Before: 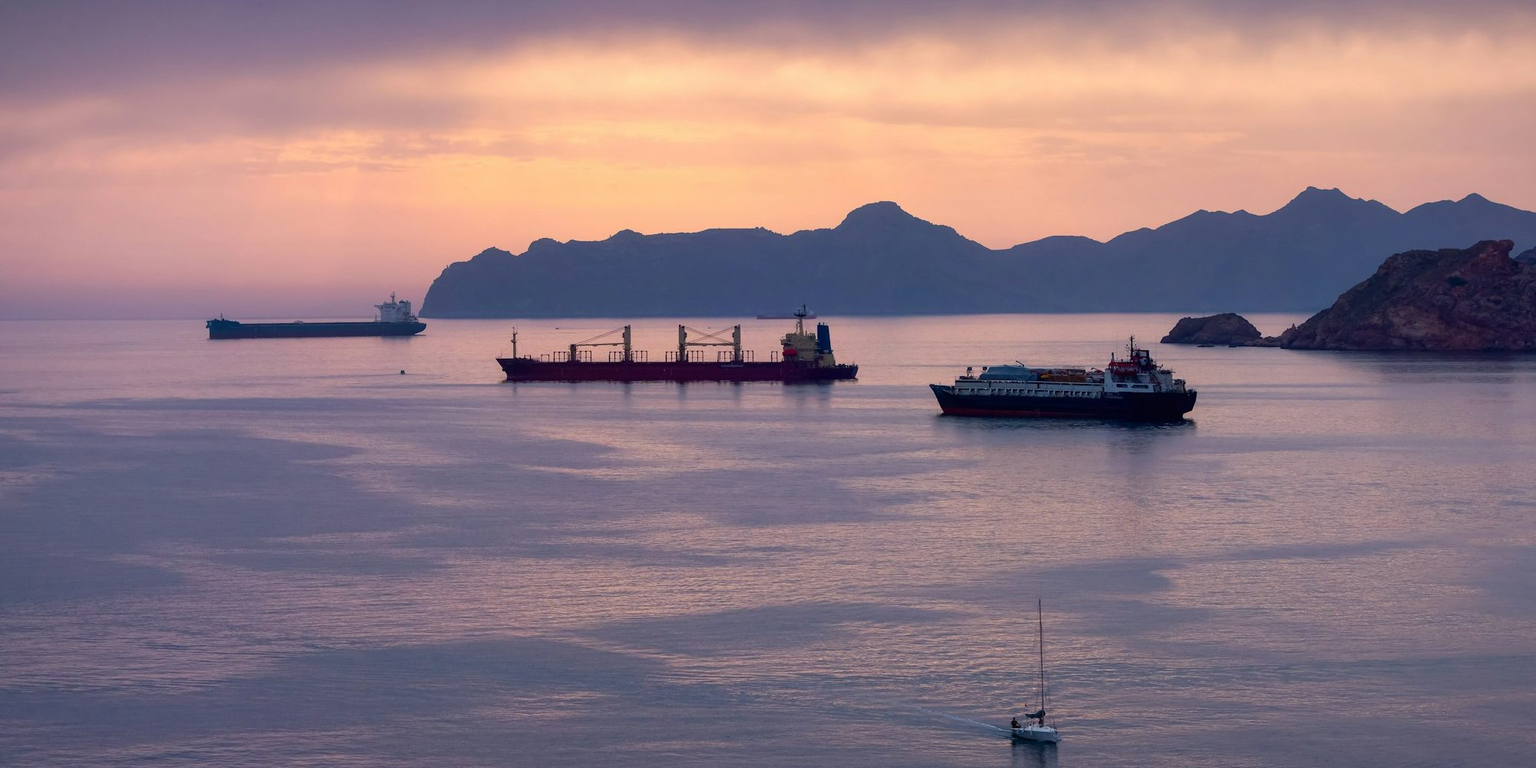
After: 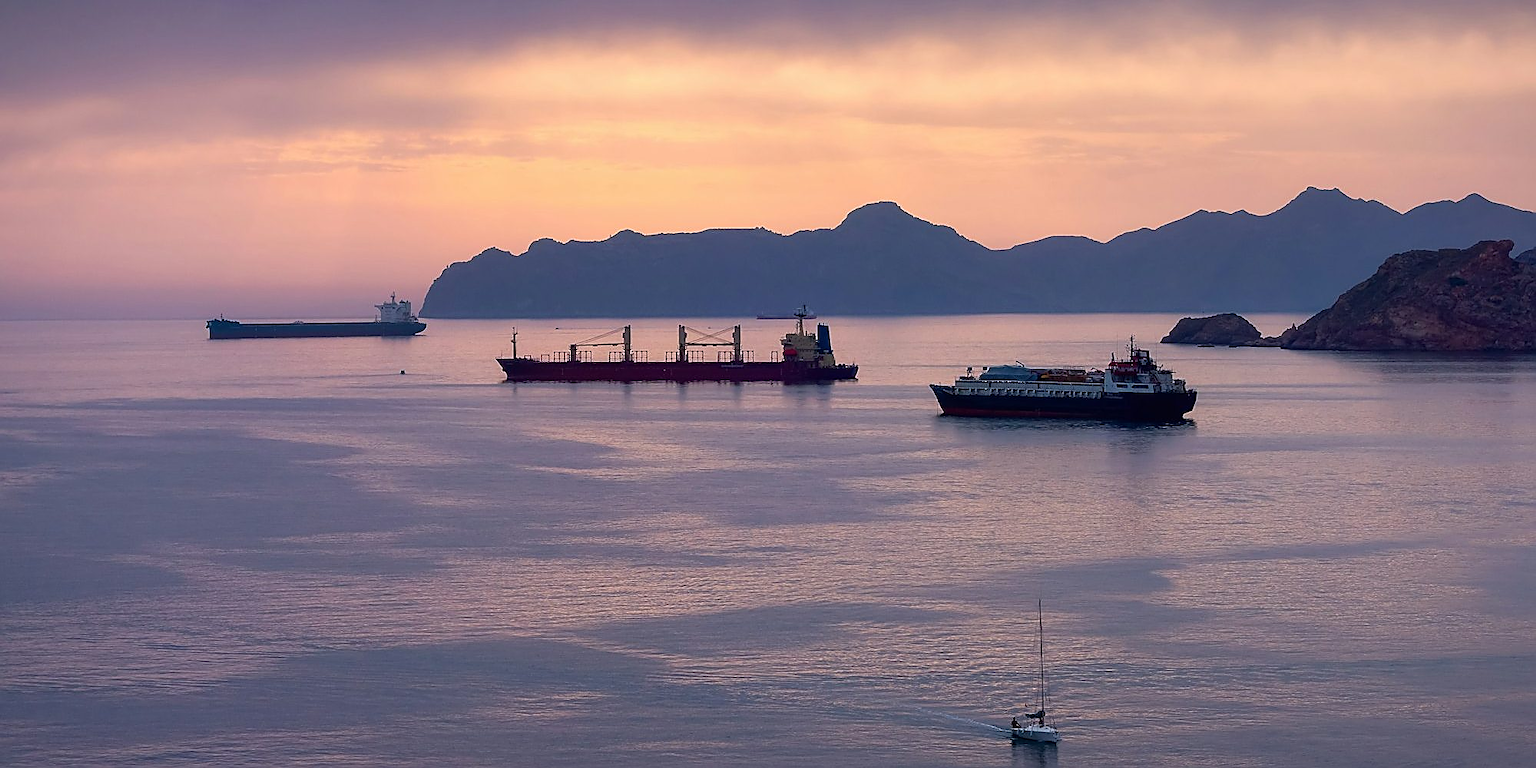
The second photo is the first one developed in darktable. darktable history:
sharpen: radius 1.416, amount 1.256, threshold 0.67
